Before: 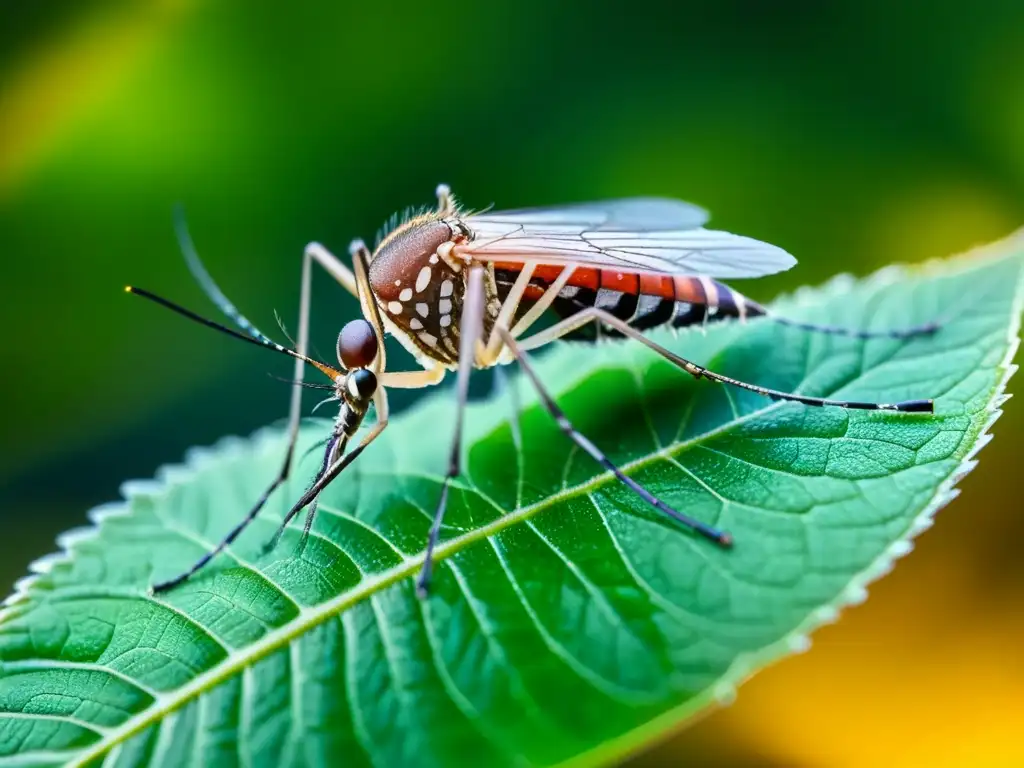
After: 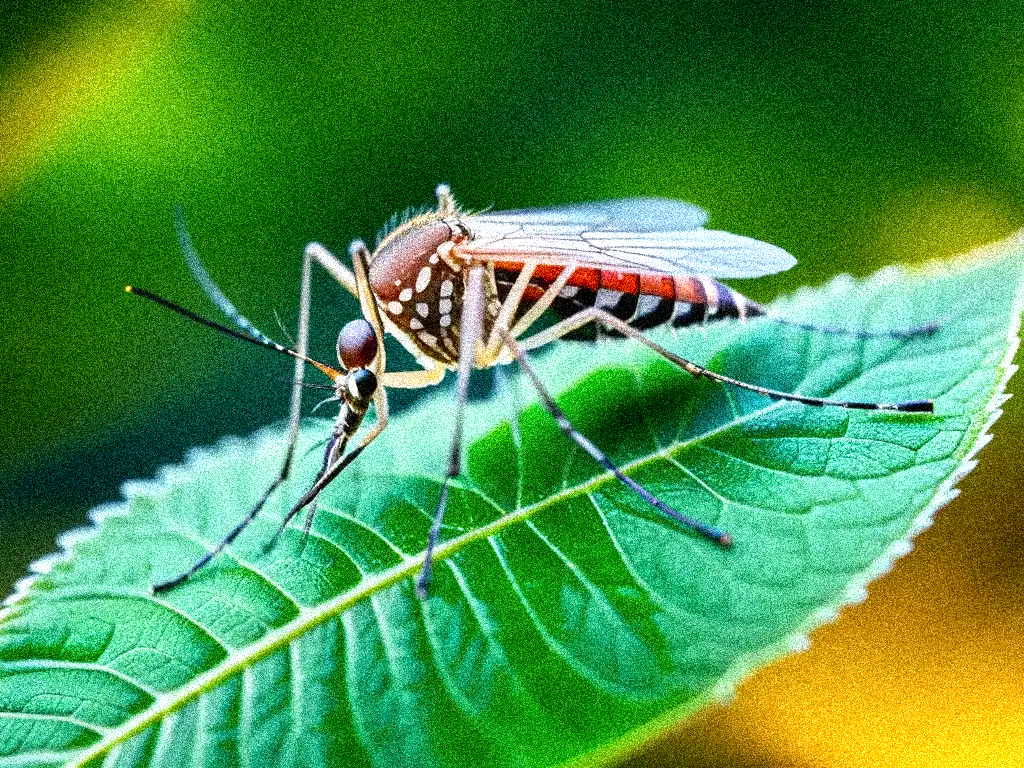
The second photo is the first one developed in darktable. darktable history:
grain: coarseness 3.75 ISO, strength 100%, mid-tones bias 0%
exposure: black level correction 0.003, exposure 0.383 EV, compensate highlight preservation false
